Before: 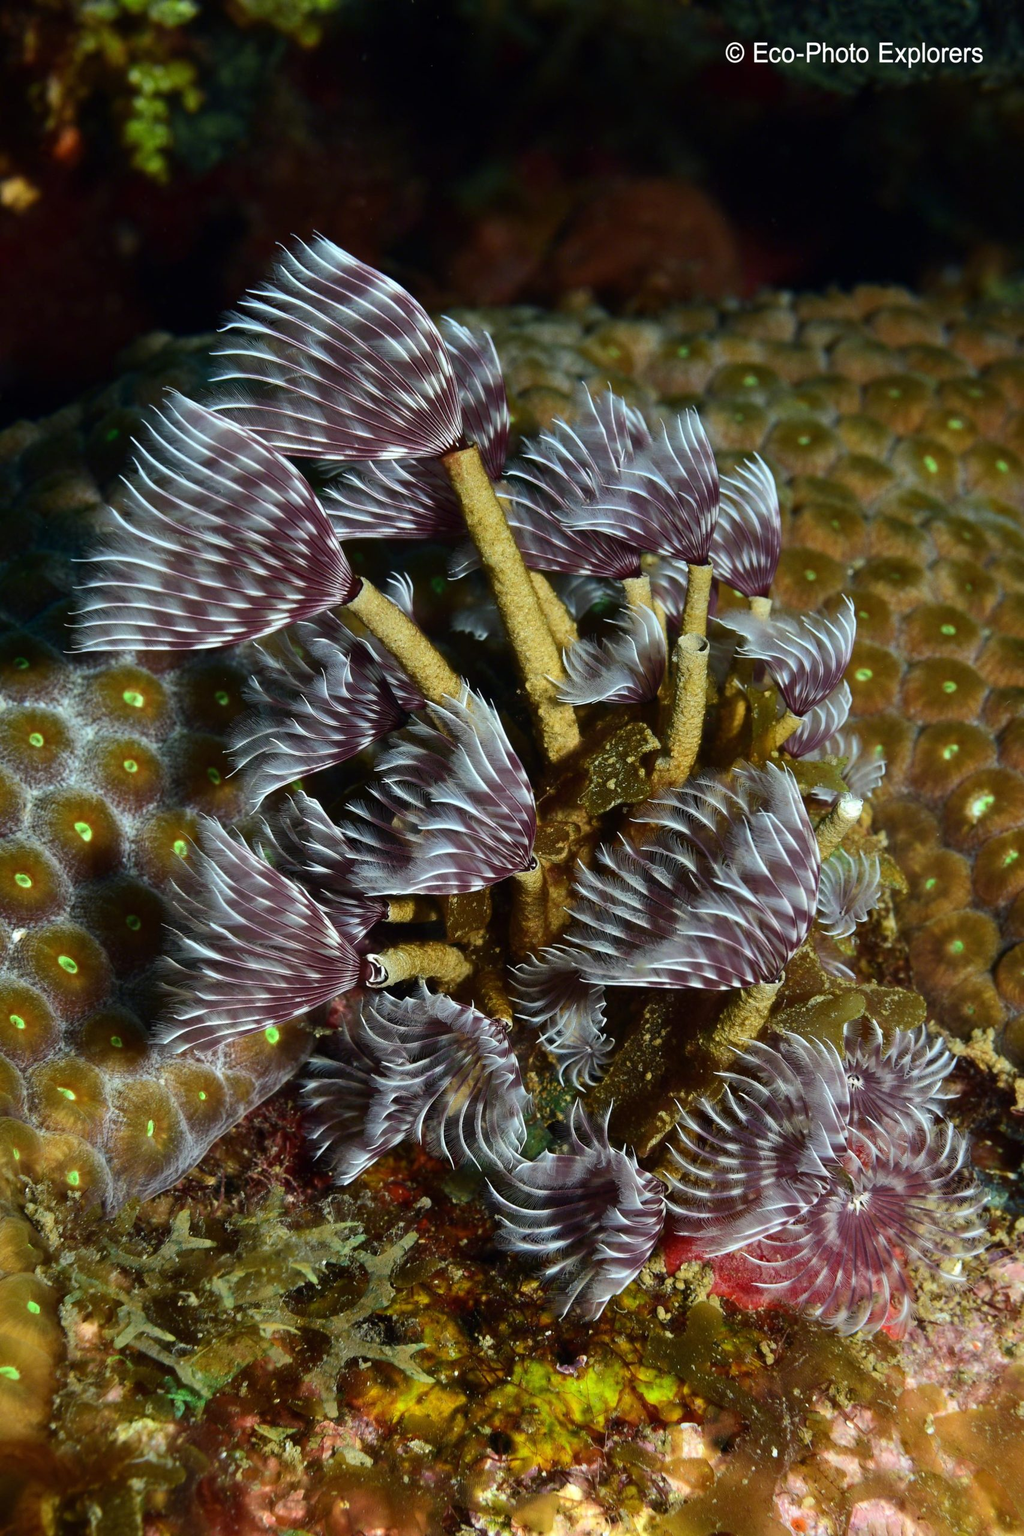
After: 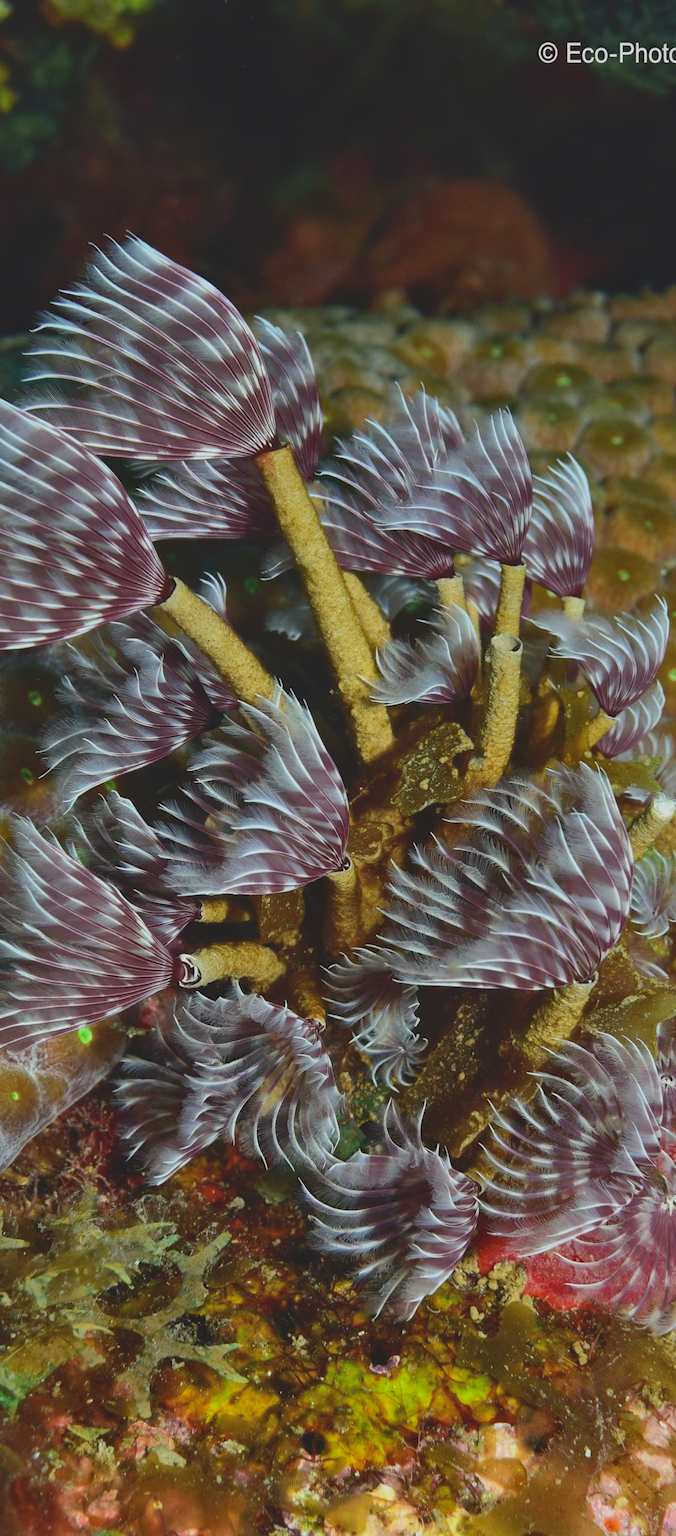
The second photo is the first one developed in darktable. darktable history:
contrast brightness saturation: contrast -0.28
local contrast: mode bilateral grid, contrast 21, coarseness 49, detail 119%, midtone range 0.2
crop and rotate: left 18.296%, right 15.629%
